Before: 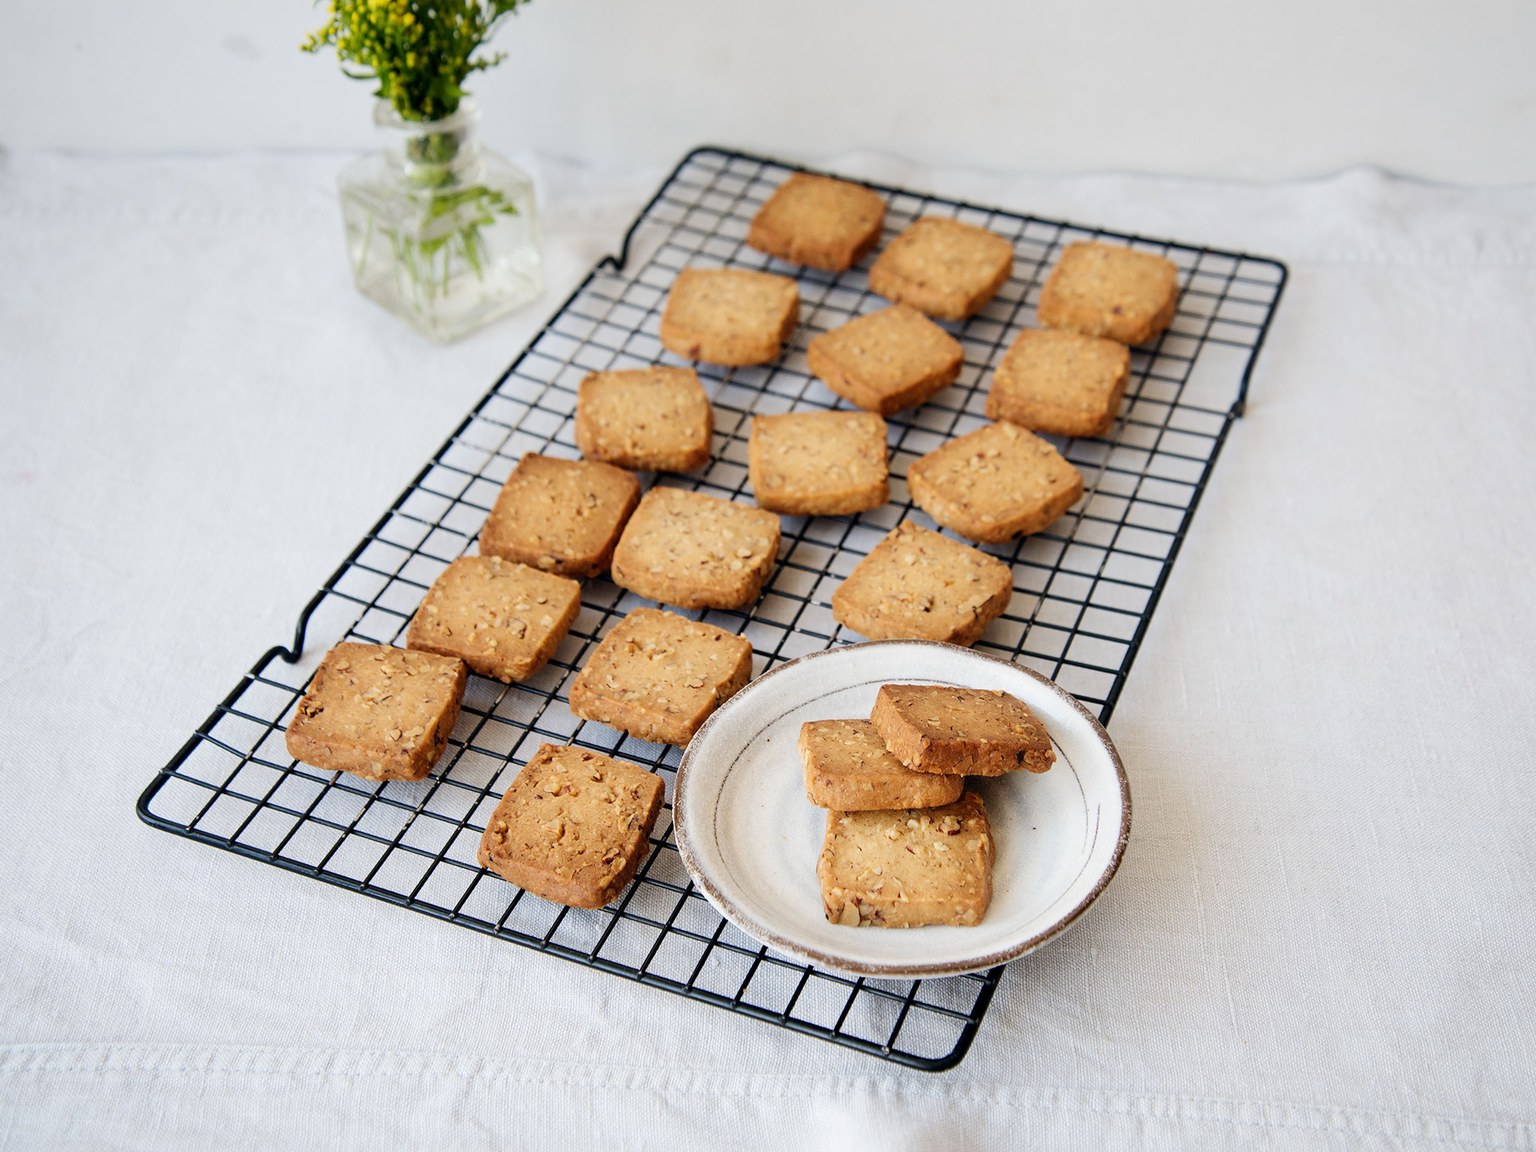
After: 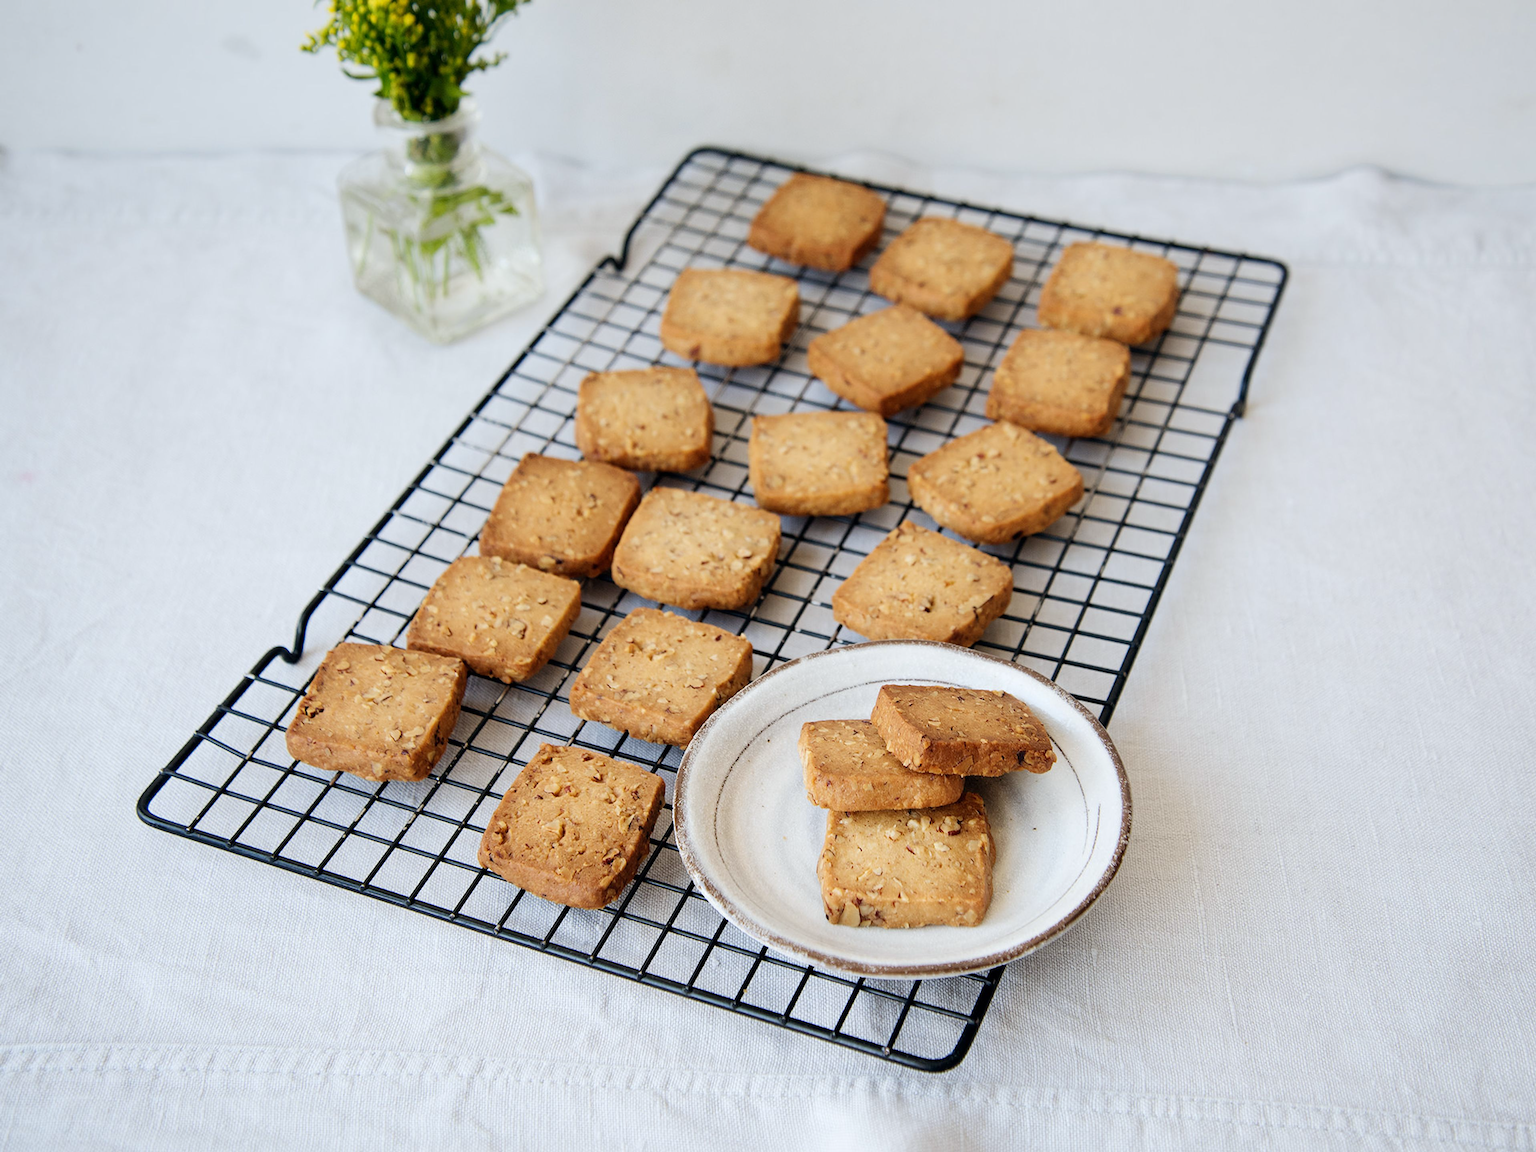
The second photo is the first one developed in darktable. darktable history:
tone equalizer: on, module defaults
white balance: red 0.982, blue 1.018
